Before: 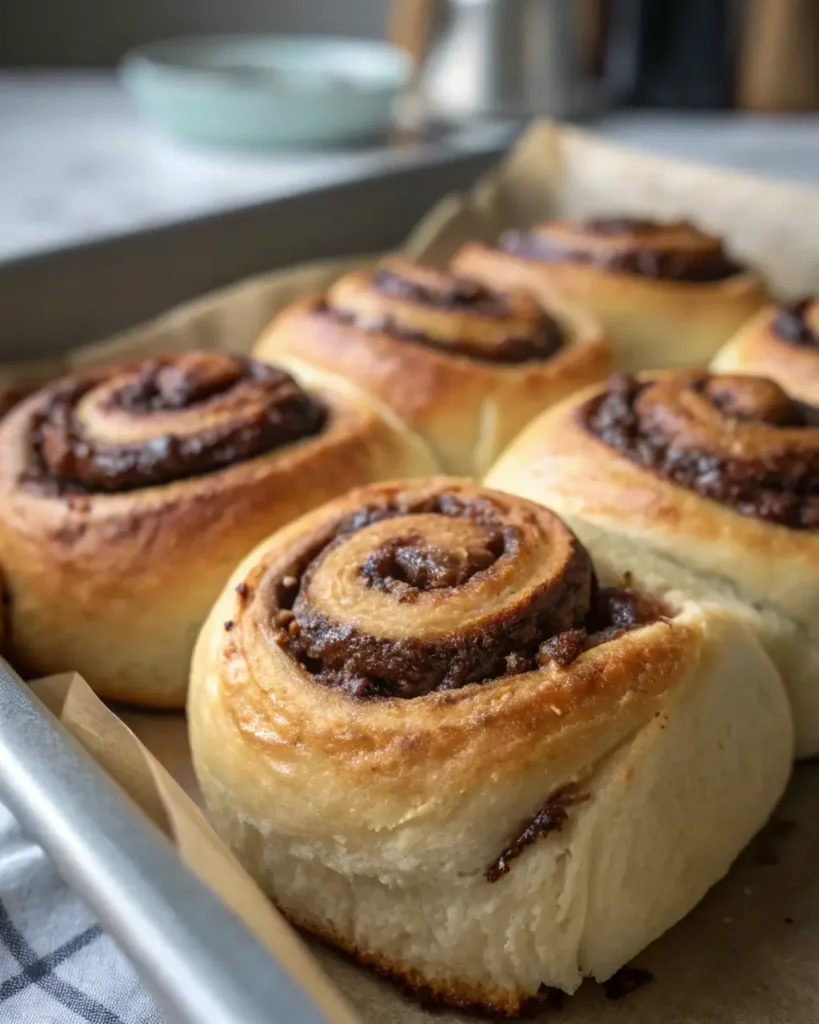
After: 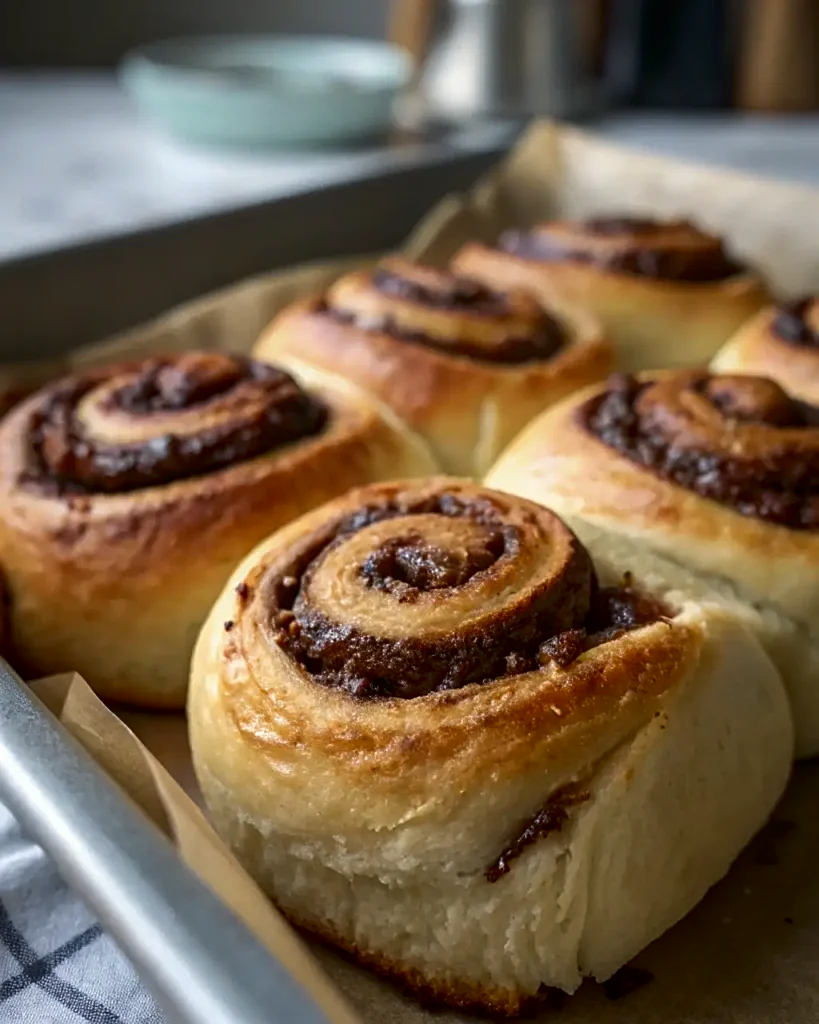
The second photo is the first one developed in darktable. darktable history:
contrast brightness saturation: contrast 0.066, brightness -0.134, saturation 0.049
sharpen: on, module defaults
